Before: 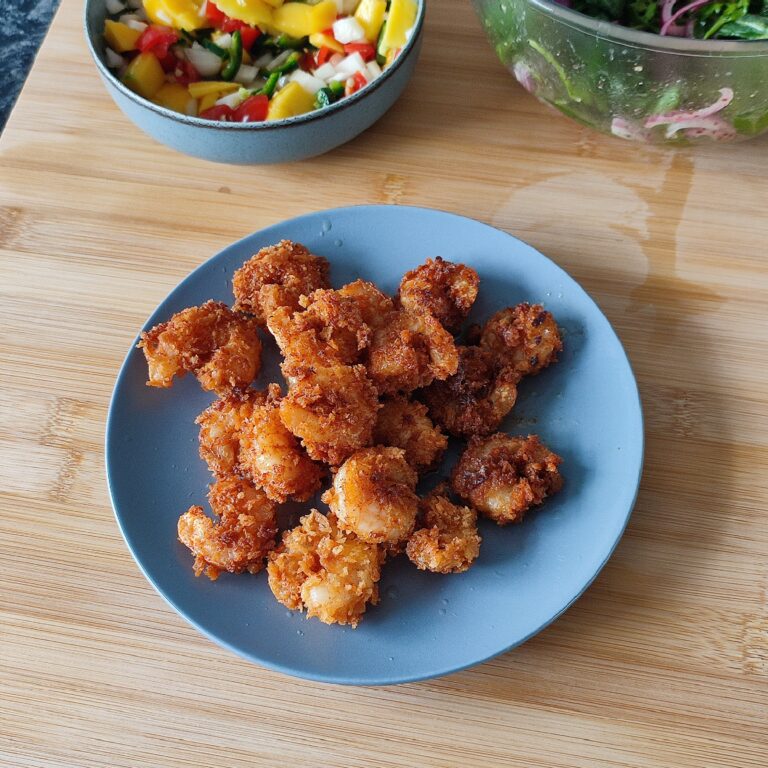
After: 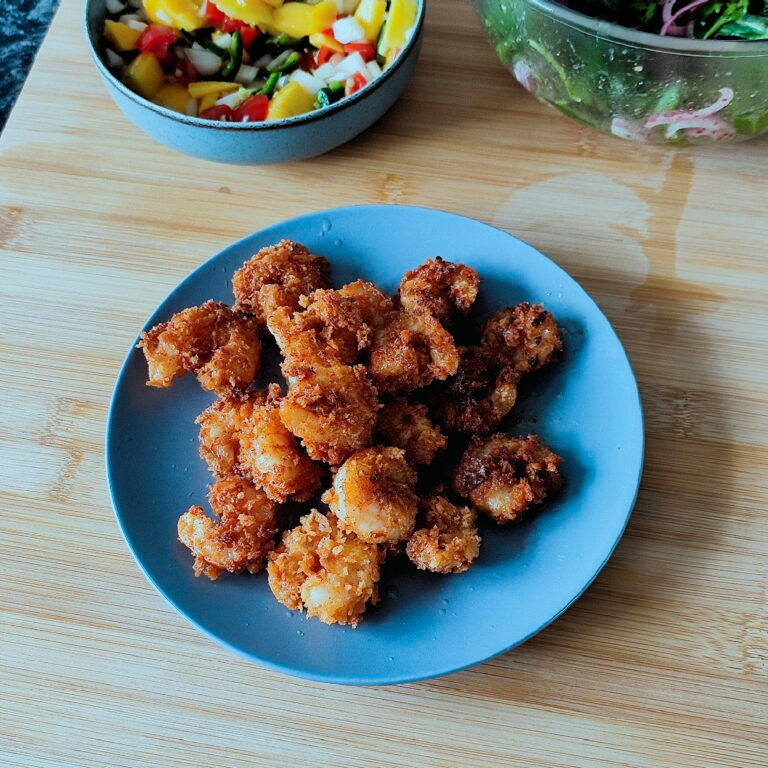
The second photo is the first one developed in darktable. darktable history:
contrast brightness saturation: contrast 0.037, saturation 0.151
filmic rgb: black relative exposure -5.14 EV, white relative exposure 3.97 EV, hardness 2.89, contrast 1.299, highlights saturation mix -28.92%
color correction: highlights a* -11.83, highlights b* -15.22
local contrast: mode bilateral grid, contrast 99, coarseness 99, detail 92%, midtone range 0.2
